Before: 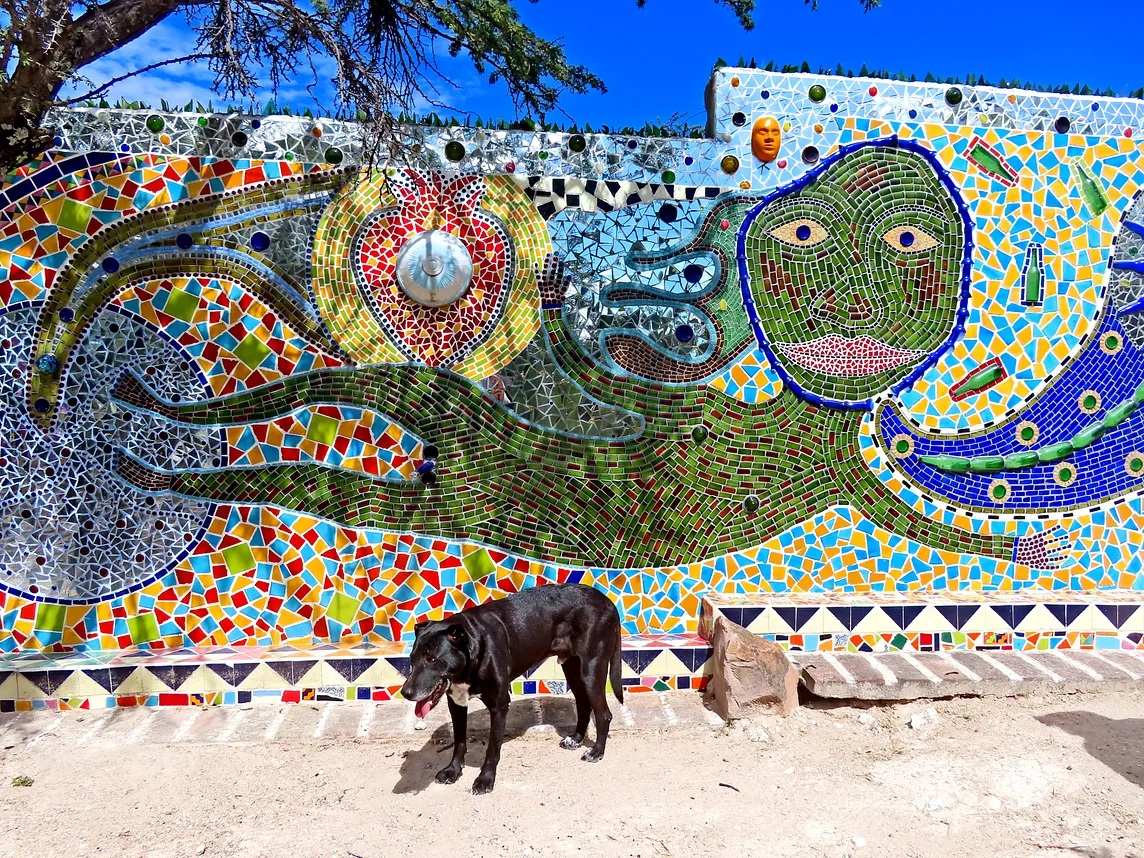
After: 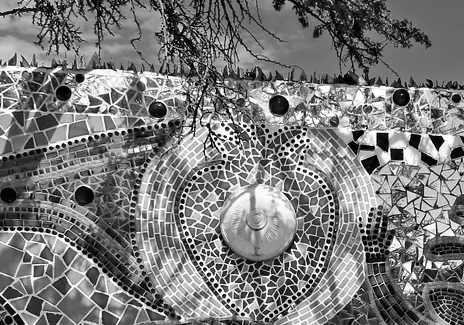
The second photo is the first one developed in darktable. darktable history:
crop: left 15.452%, top 5.459%, right 43.956%, bottom 56.62%
monochrome: on, module defaults
